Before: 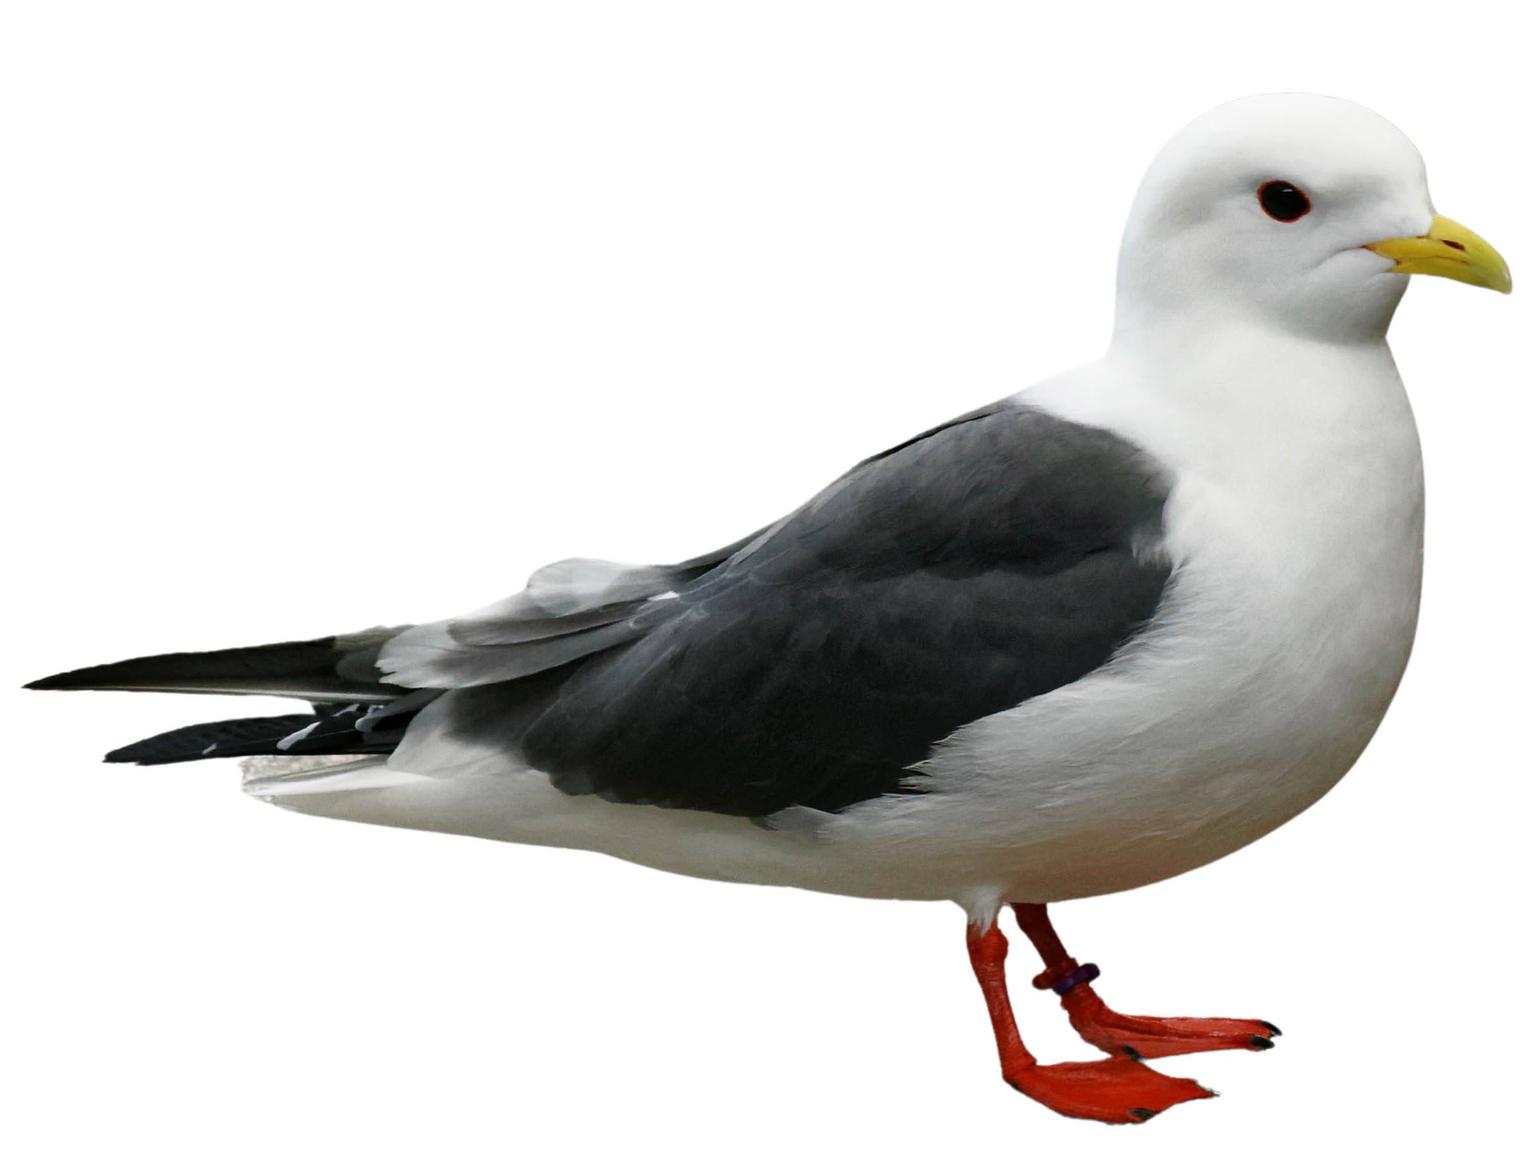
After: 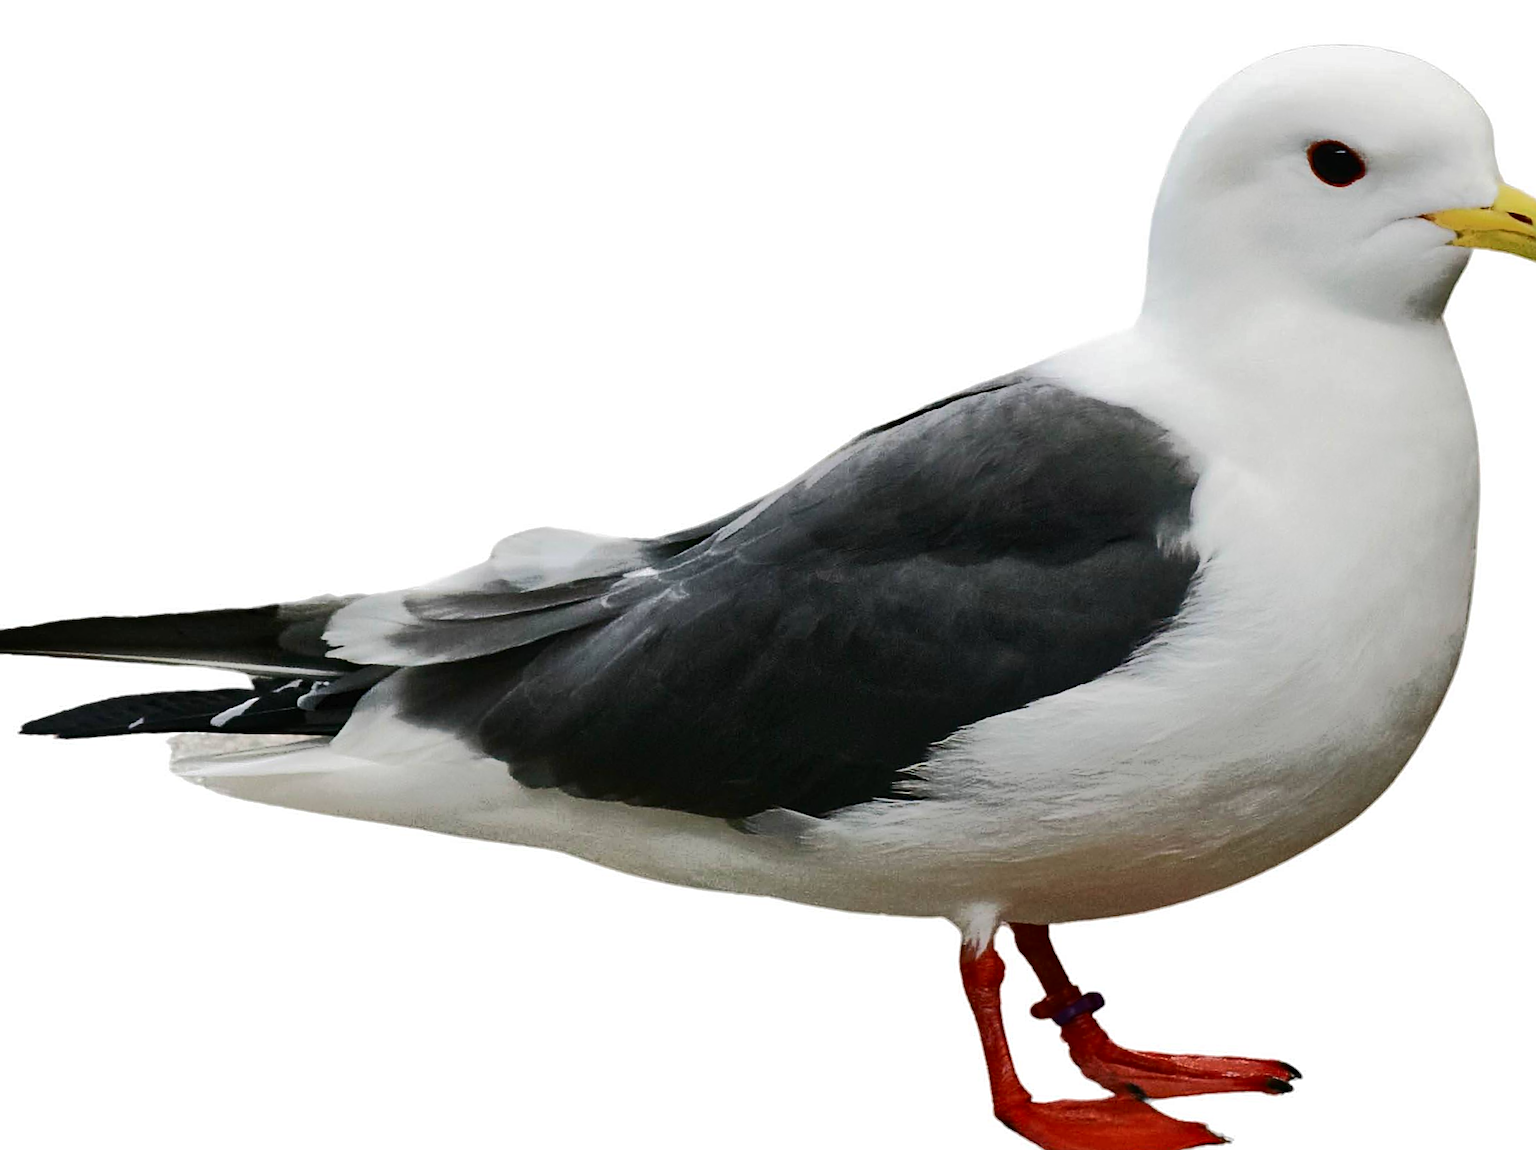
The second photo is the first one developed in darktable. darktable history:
tone curve: curves: ch0 [(0, 0) (0.003, 0.015) (0.011, 0.019) (0.025, 0.025) (0.044, 0.039) (0.069, 0.053) (0.1, 0.076) (0.136, 0.107) (0.177, 0.143) (0.224, 0.19) (0.277, 0.253) (0.335, 0.32) (0.399, 0.412) (0.468, 0.524) (0.543, 0.668) (0.623, 0.717) (0.709, 0.769) (0.801, 0.82) (0.898, 0.865) (1, 1)], color space Lab, independent channels, preserve colors none
sharpen: amount 0.575
crop and rotate: angle -2°, left 3.129%, top 4.146%, right 1.571%, bottom 0.634%
shadows and highlights: shadows 37.44, highlights -27.8, soften with gaussian
